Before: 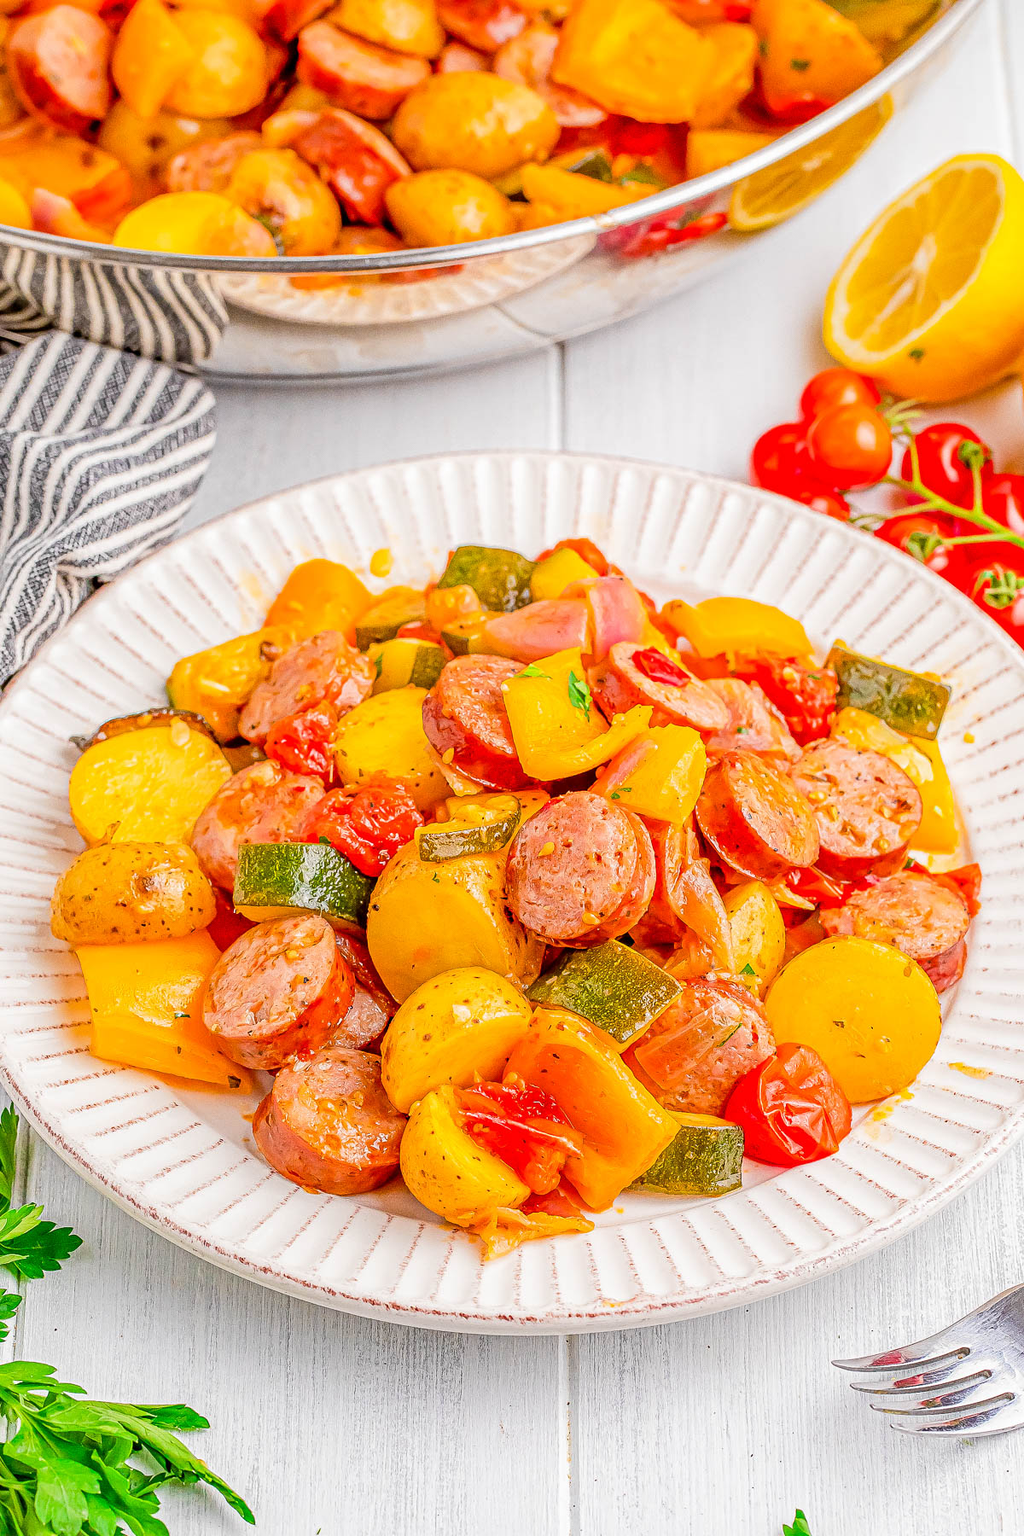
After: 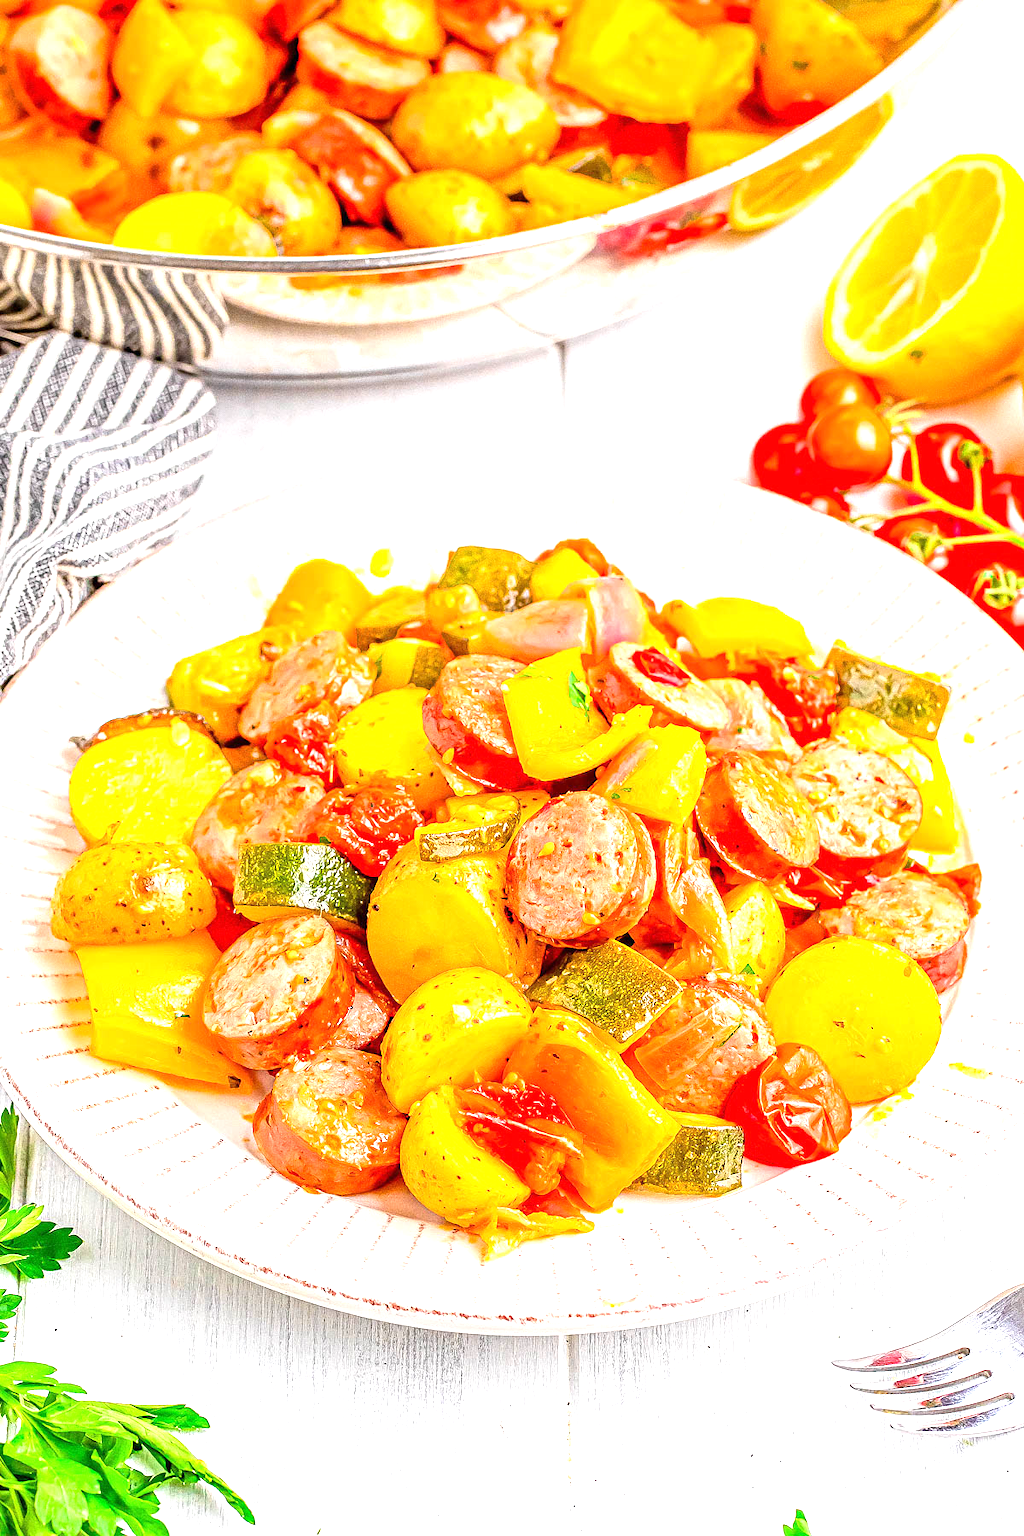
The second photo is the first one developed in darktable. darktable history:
exposure: black level correction 0, exposure 0.952 EV, compensate highlight preservation false
